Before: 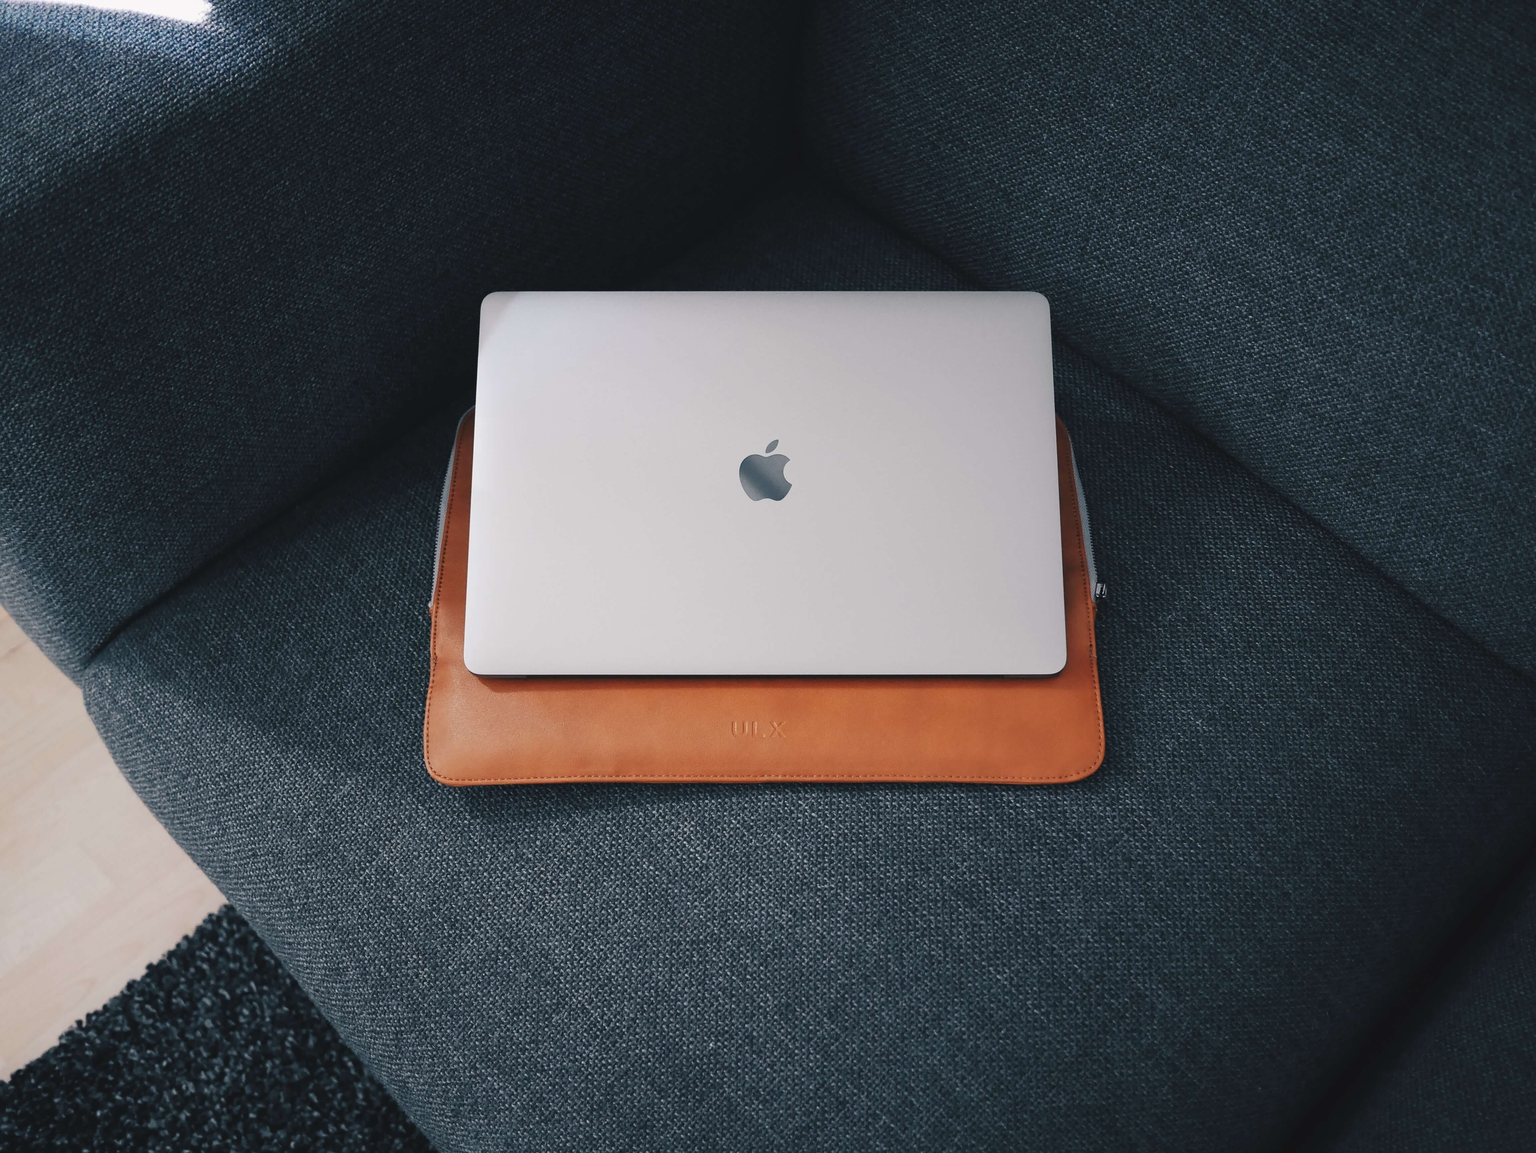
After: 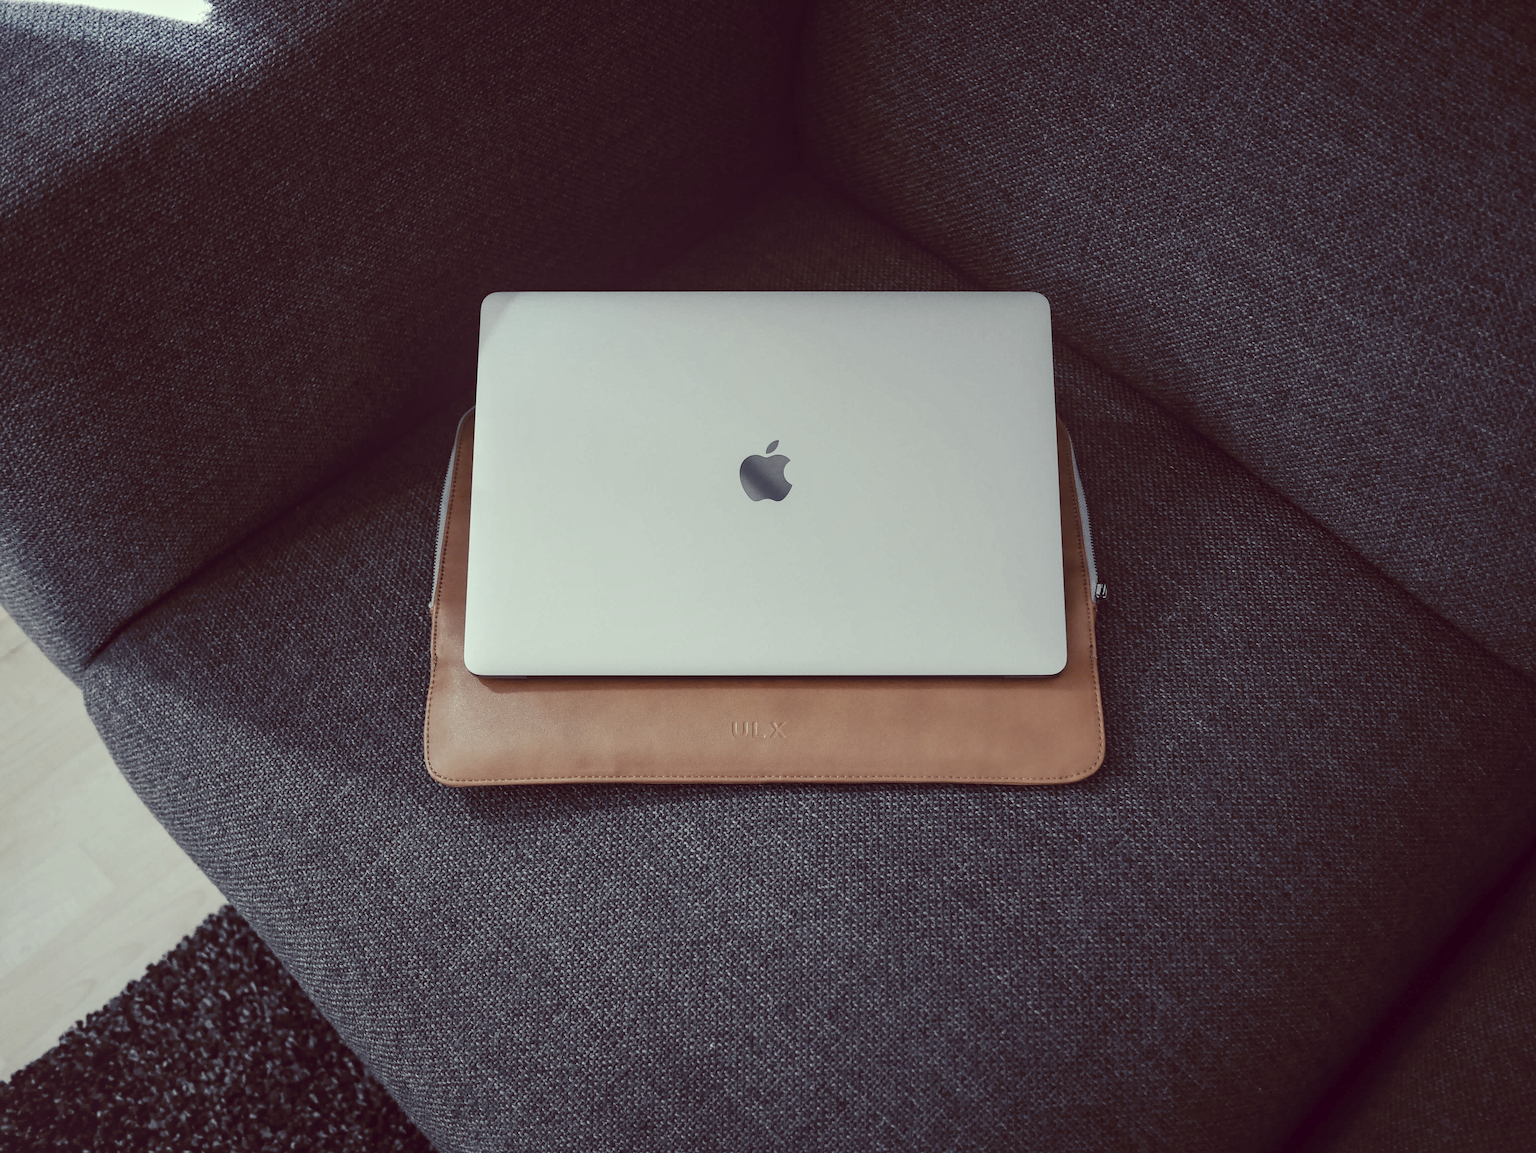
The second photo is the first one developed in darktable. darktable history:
tone equalizer: -7 EV 0.13 EV, smoothing diameter 25%, edges refinement/feathering 10, preserve details guided filter
color balance: lift [1, 1.015, 1.004, 0.985], gamma [1, 0.958, 0.971, 1.042], gain [1, 0.956, 0.977, 1.044]
color correction: highlights a* -20.17, highlights b* 20.27, shadows a* 20.03, shadows b* -20.46, saturation 0.43
local contrast: on, module defaults
